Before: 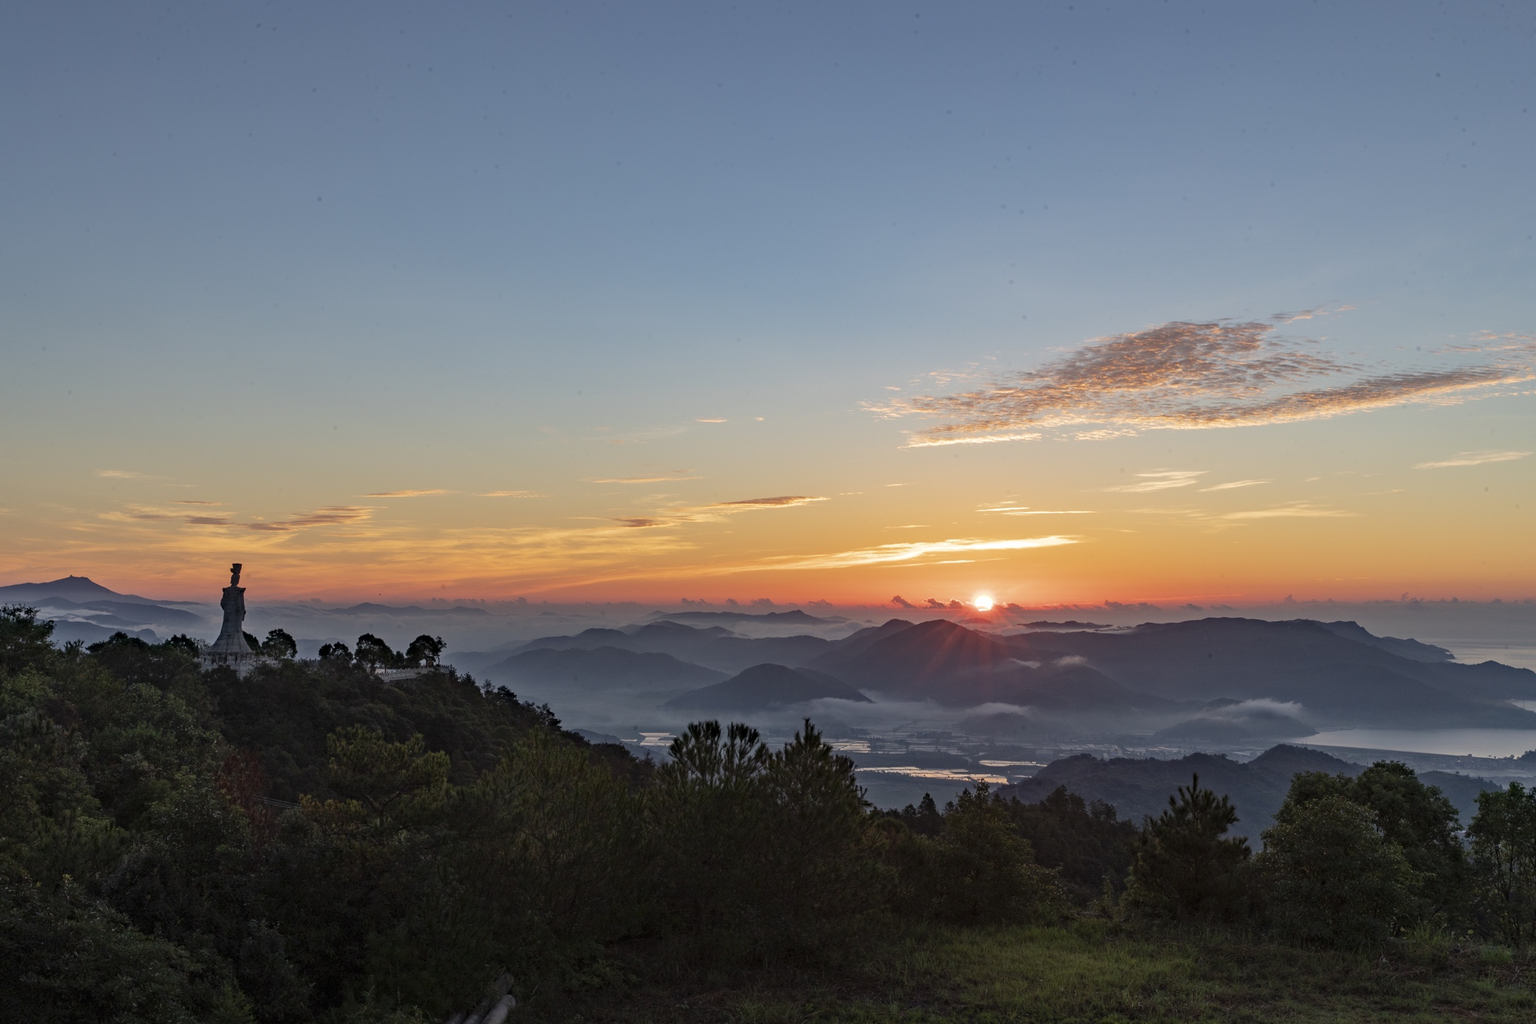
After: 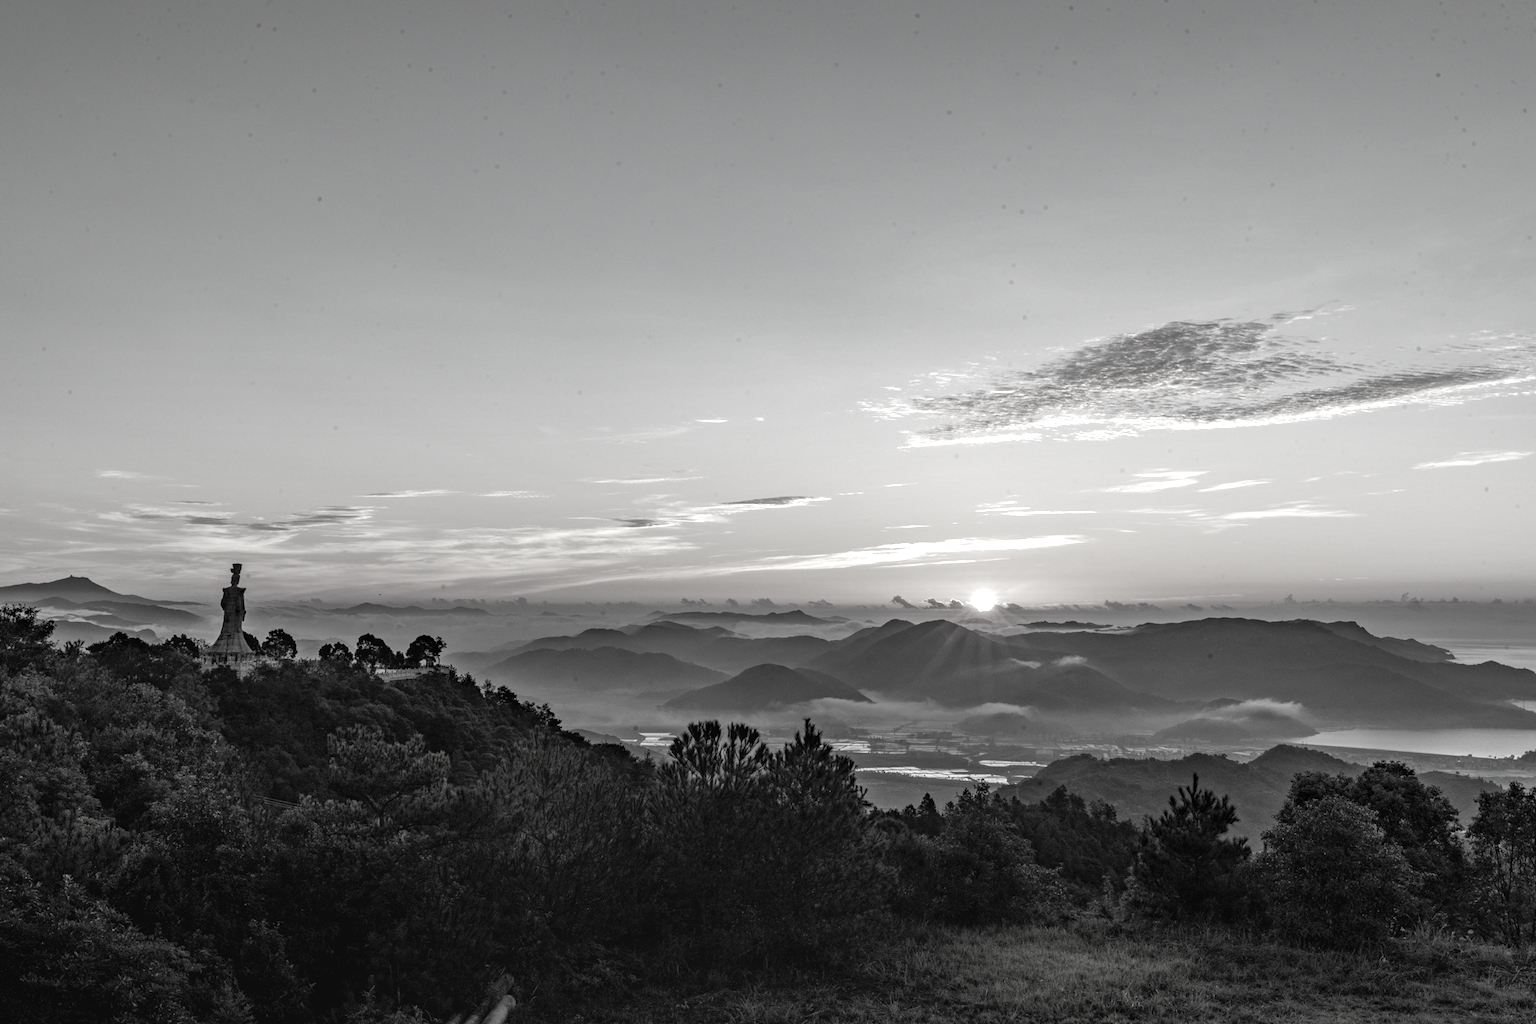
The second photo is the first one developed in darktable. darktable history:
color balance rgb: global offset › luminance -0.23%, linear chroma grading › global chroma 25.425%, perceptual saturation grading › global saturation 29.963%, perceptual brilliance grading › global brilliance 18.305%
local contrast: highlights 3%, shadows 4%, detail 133%
contrast brightness saturation: saturation -0.986
